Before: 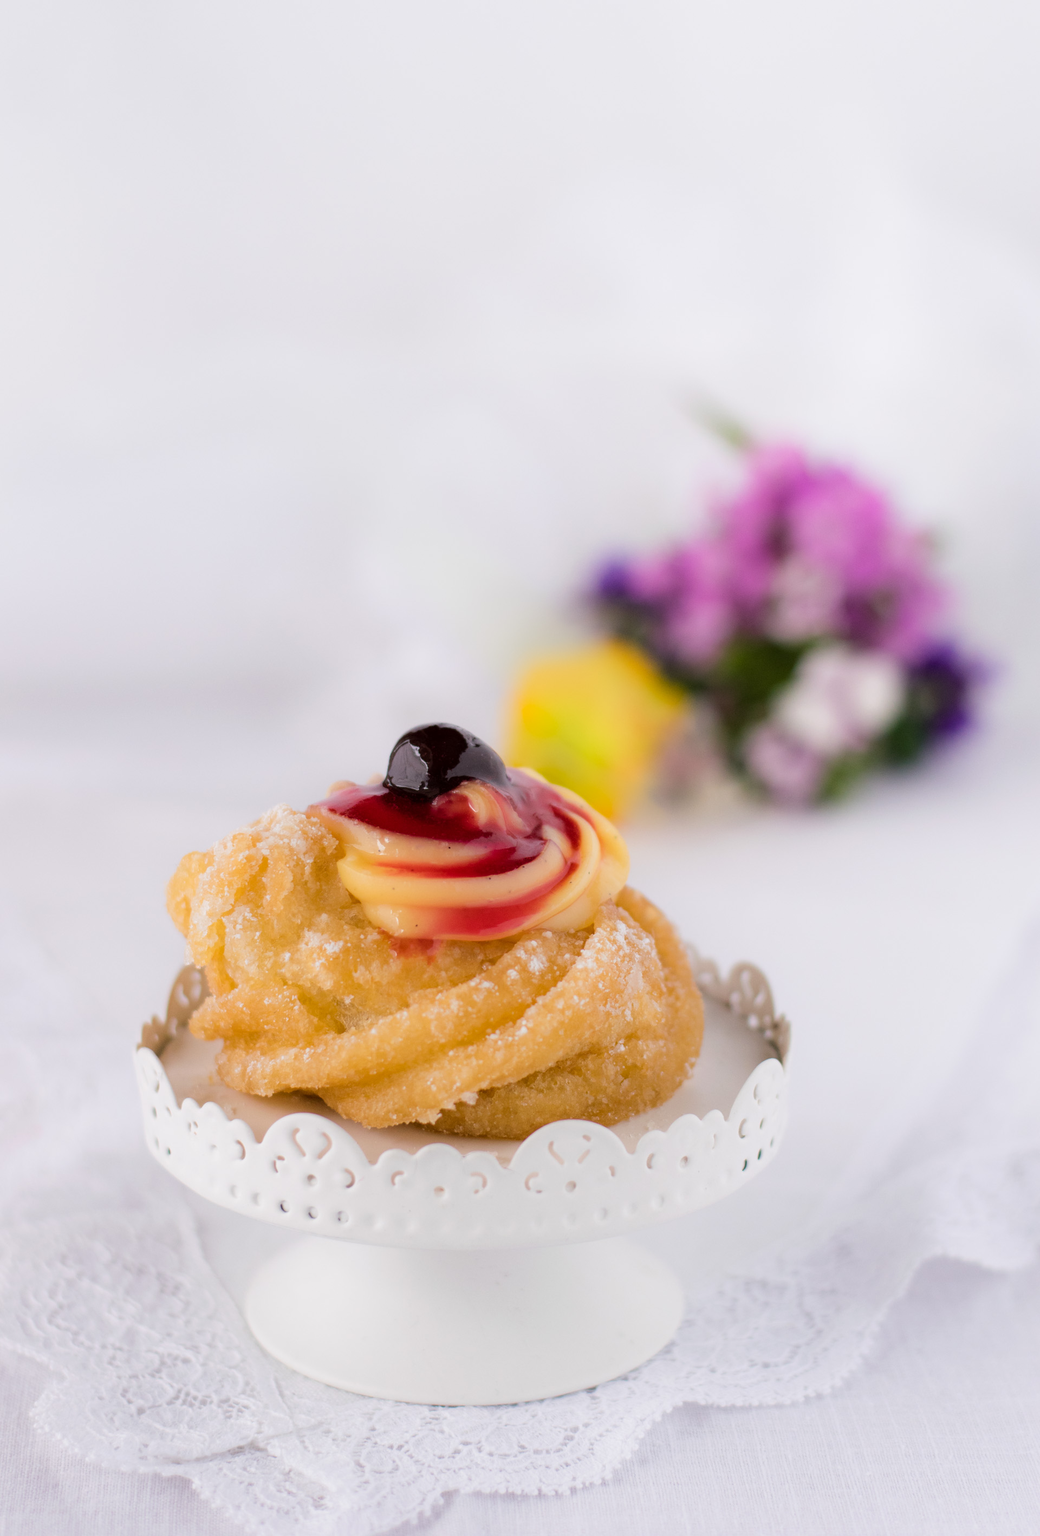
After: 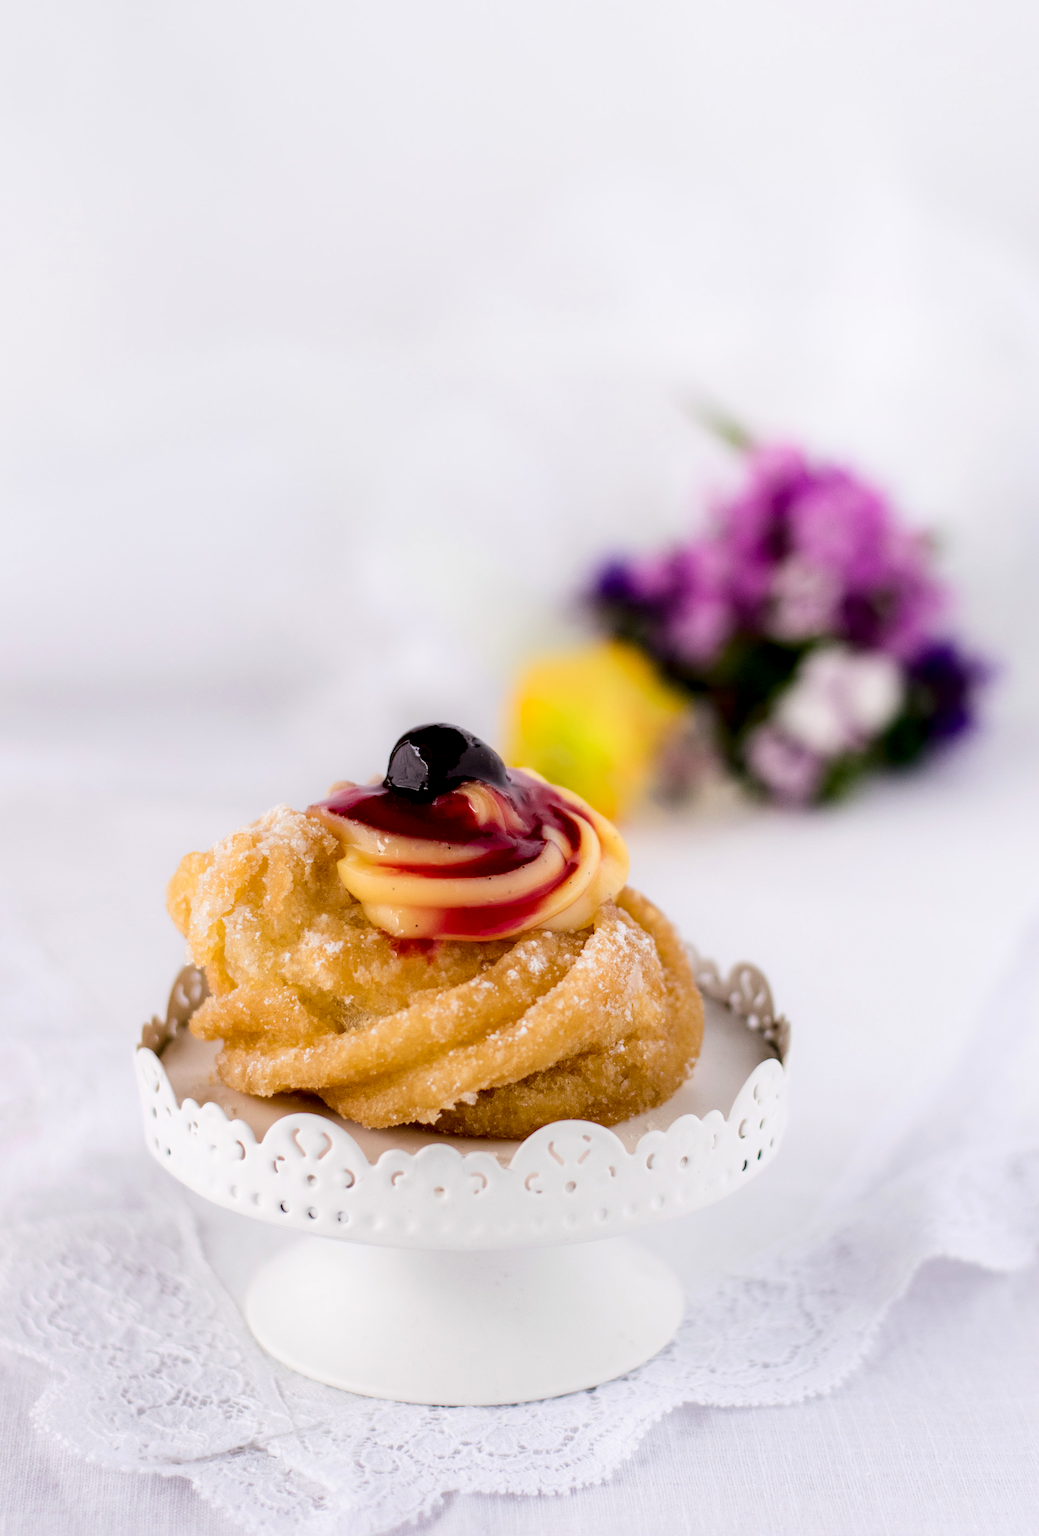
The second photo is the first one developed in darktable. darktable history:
local contrast: highlights 29%, shadows 78%, midtone range 0.746
contrast brightness saturation: contrast 0.201, brightness -0.114, saturation 0.096
